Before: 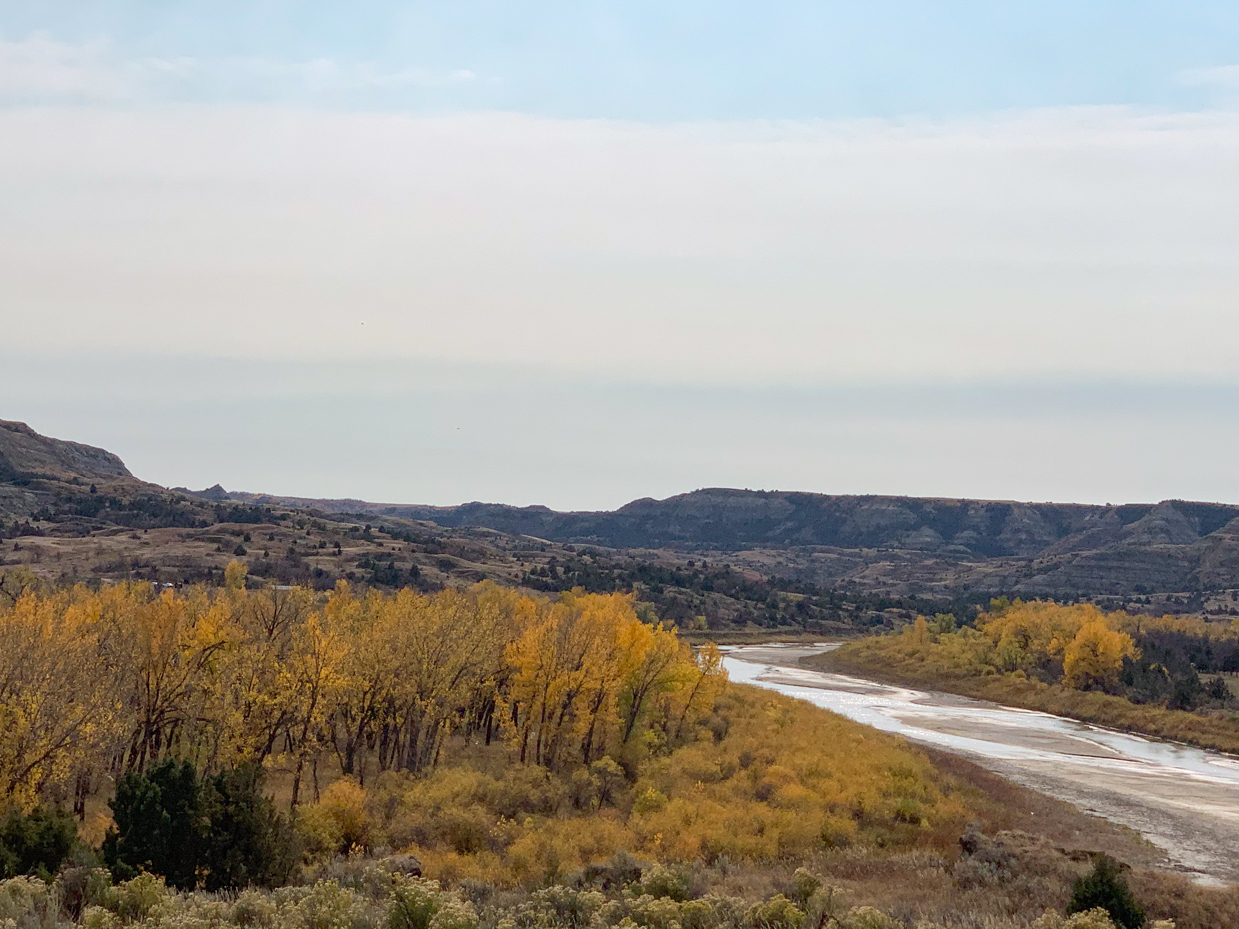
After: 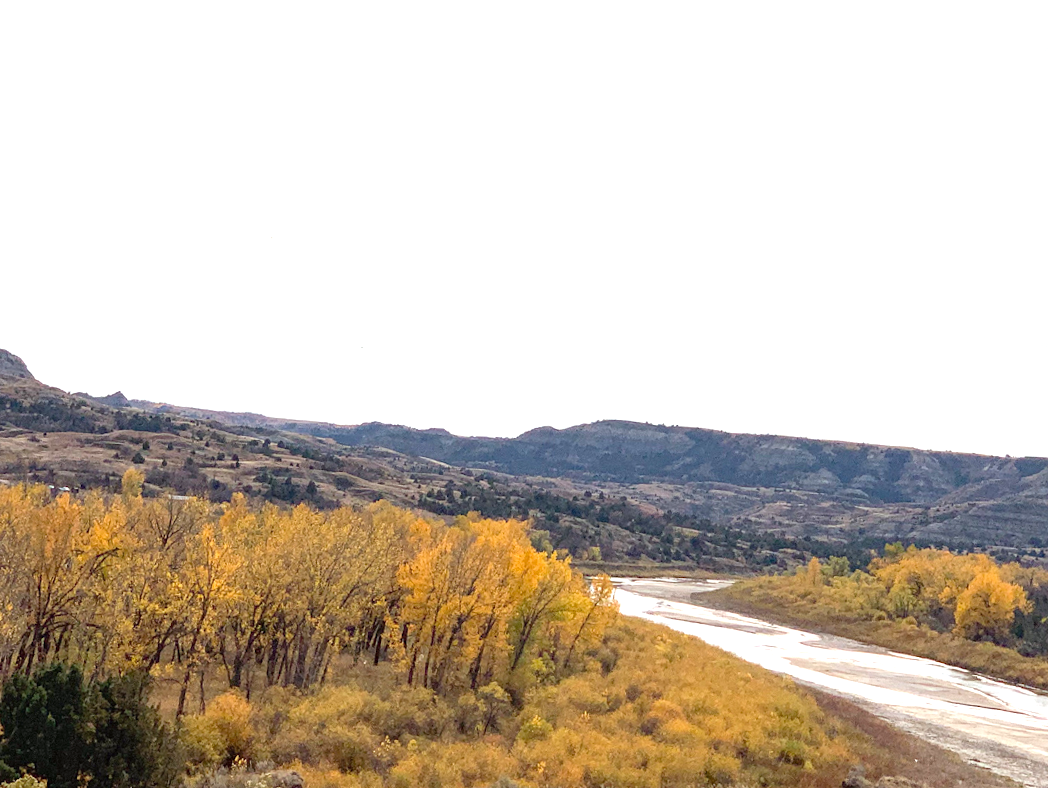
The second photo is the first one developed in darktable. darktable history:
crop and rotate: angle -2.87°, left 5.151%, top 5.202%, right 4.654%, bottom 4.412%
exposure: black level correction 0, exposure 1 EV, compensate exposure bias true, compensate highlight preservation false
